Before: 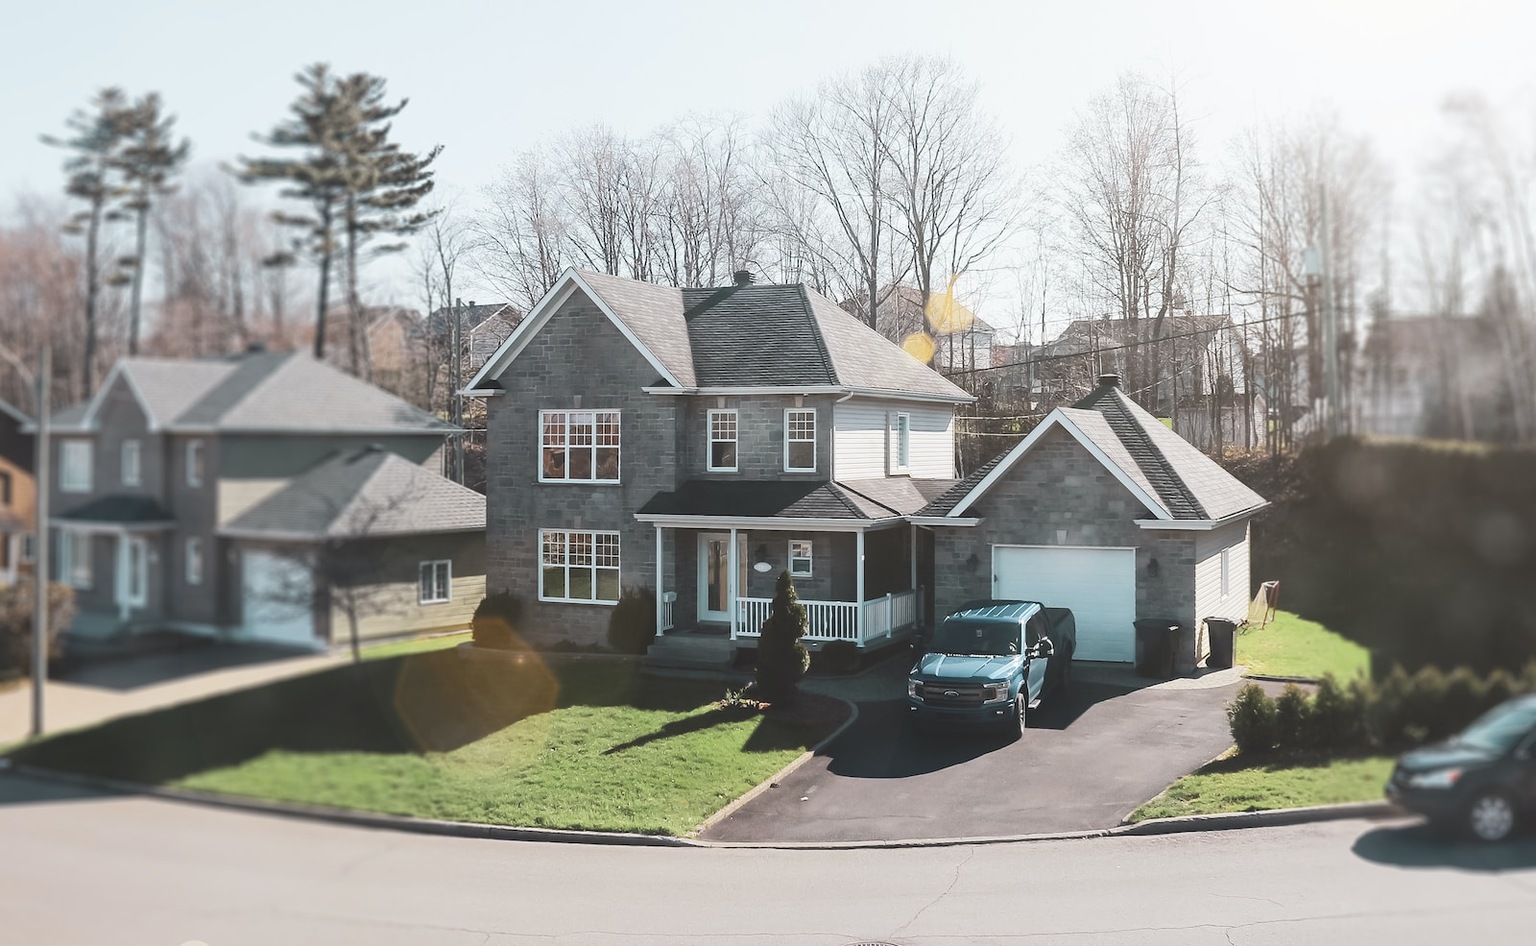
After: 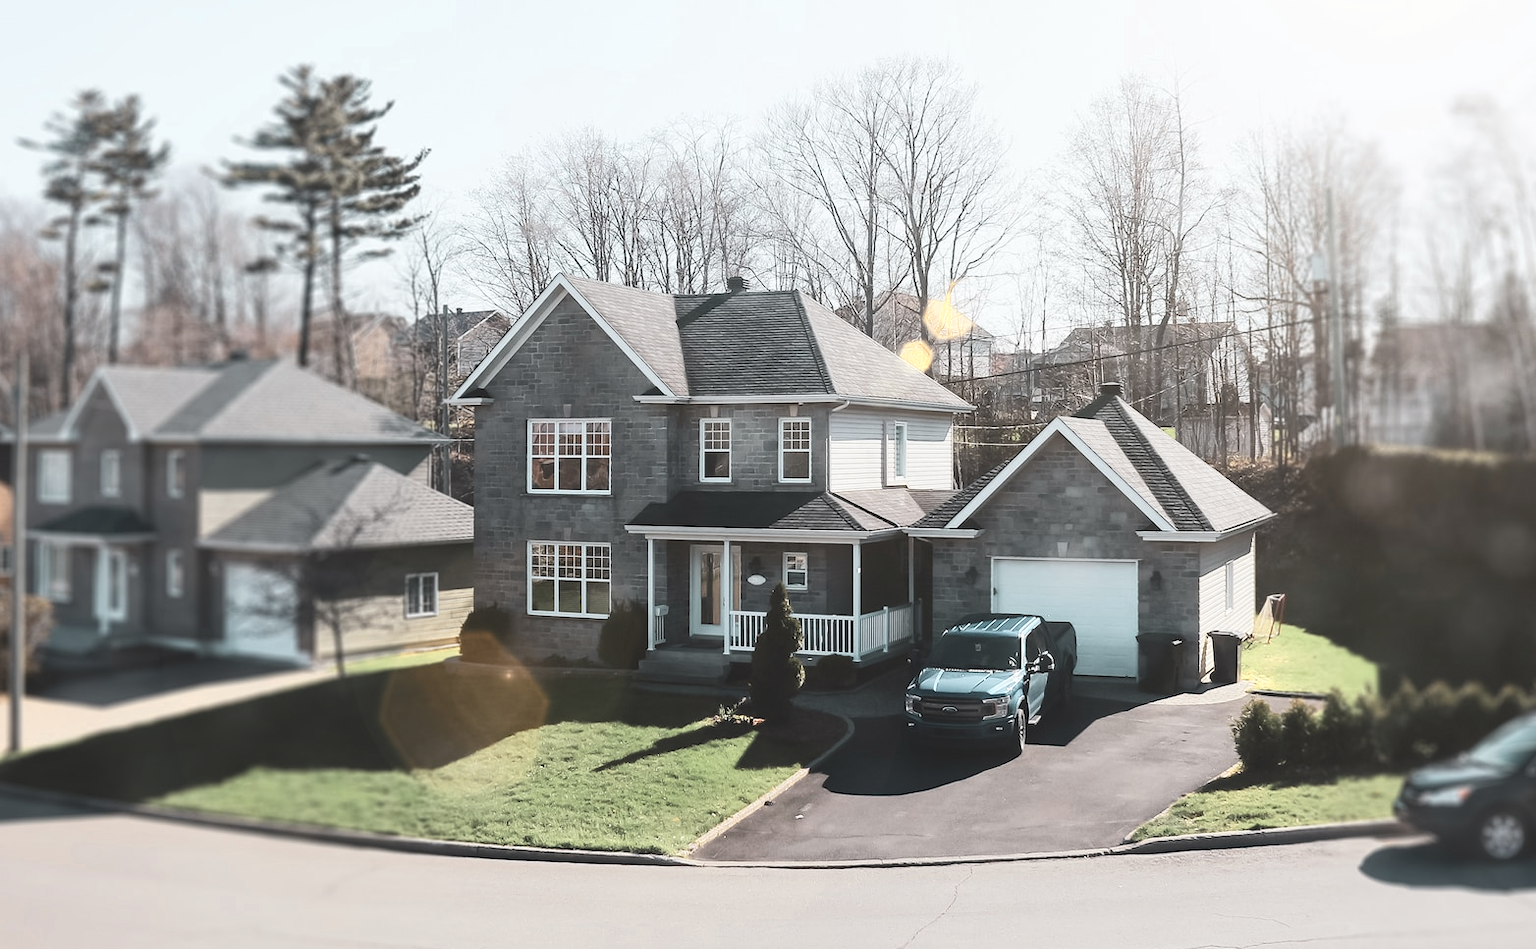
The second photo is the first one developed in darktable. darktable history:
color zones: curves: ch0 [(0.018, 0.548) (0.197, 0.654) (0.425, 0.447) (0.605, 0.658) (0.732, 0.579)]; ch1 [(0.105, 0.531) (0.224, 0.531) (0.386, 0.39) (0.618, 0.456) (0.732, 0.456) (0.956, 0.421)]; ch2 [(0.039, 0.583) (0.215, 0.465) (0.399, 0.544) (0.465, 0.548) (0.614, 0.447) (0.724, 0.43) (0.882, 0.623) (0.956, 0.632)]
crop and rotate: left 1.544%, right 0.66%, bottom 1.742%
contrast brightness saturation: contrast 0.115, saturation -0.153
